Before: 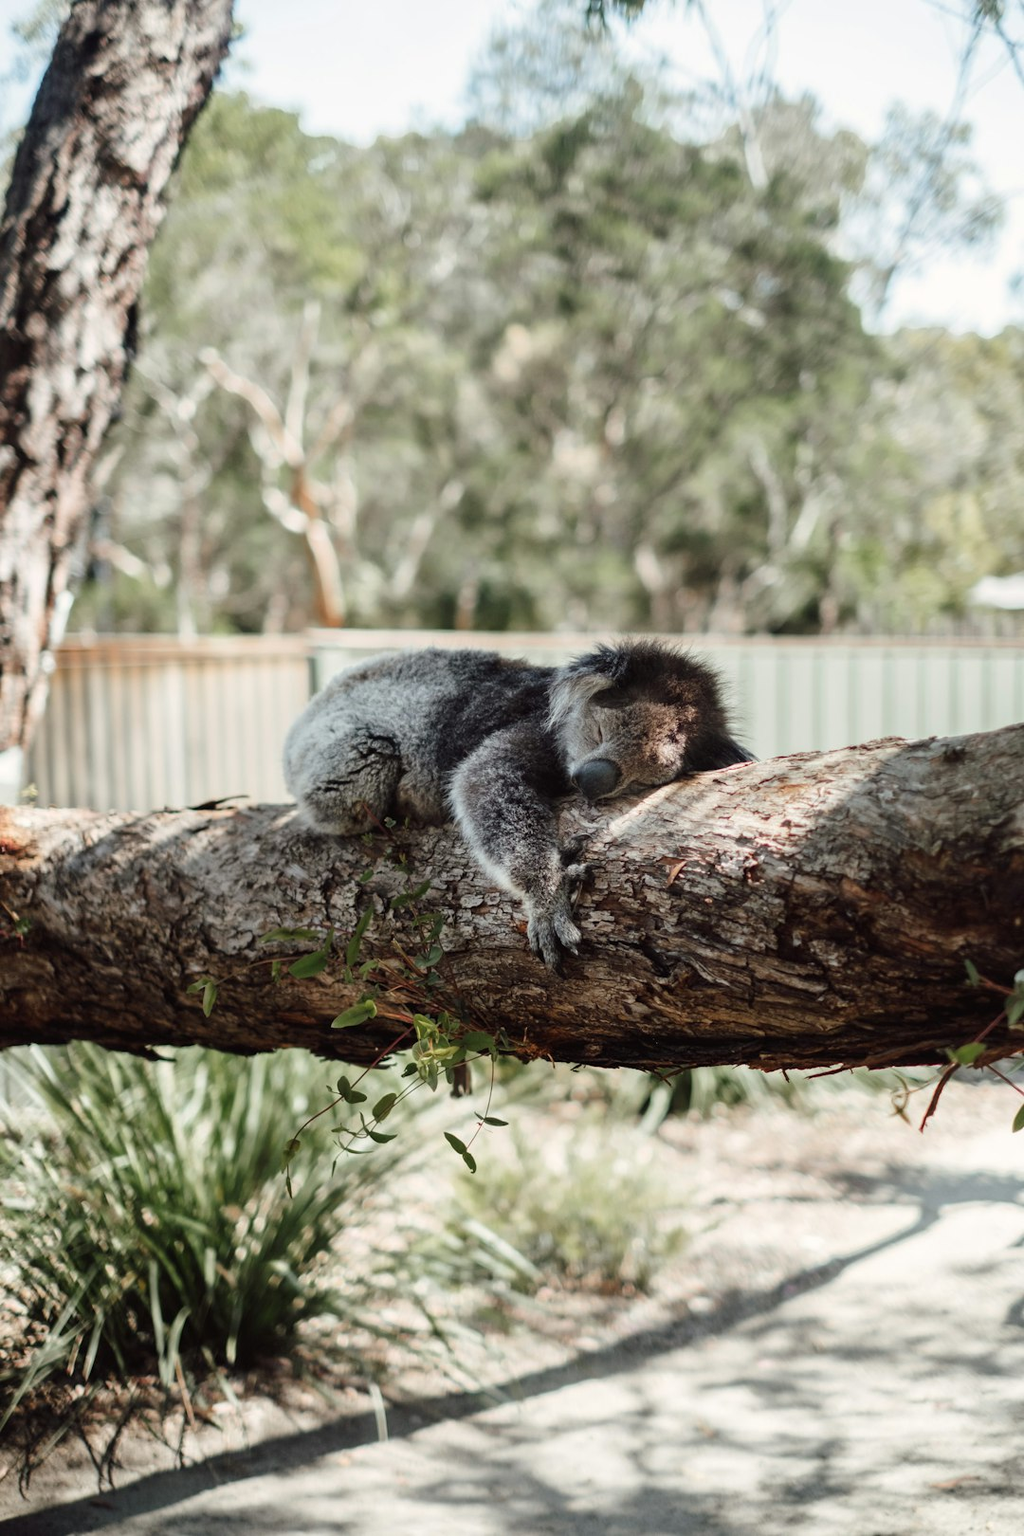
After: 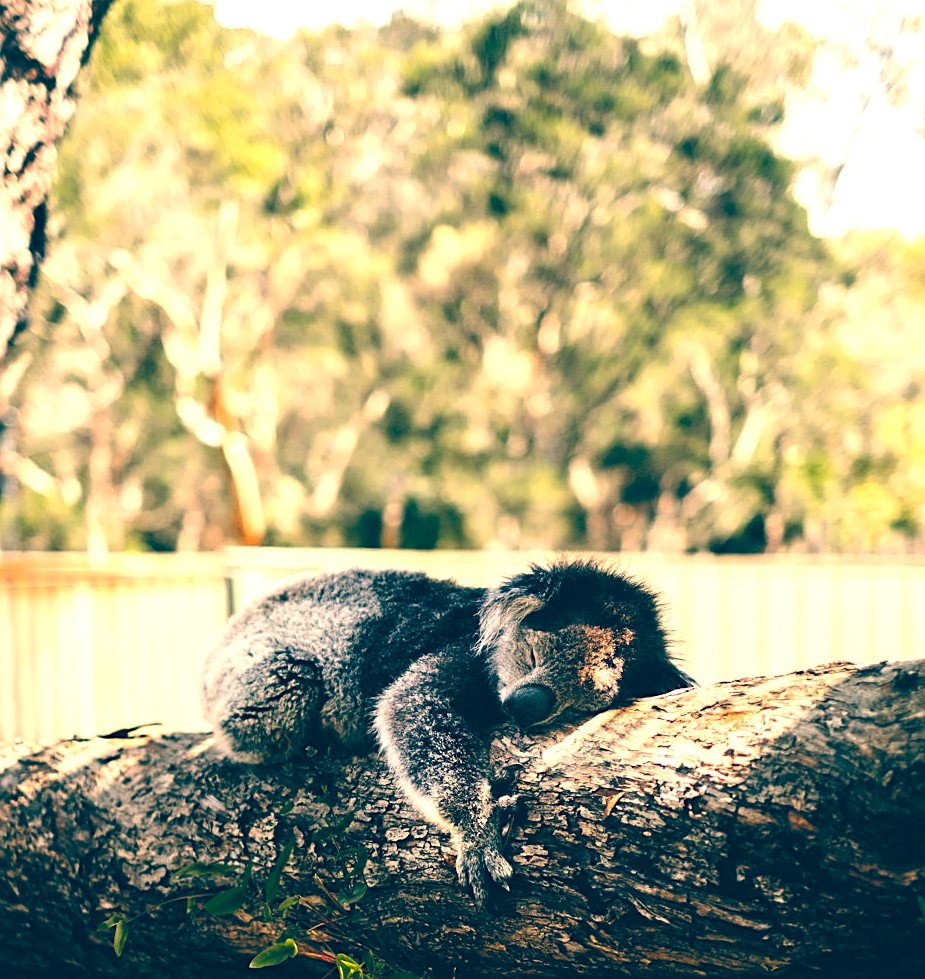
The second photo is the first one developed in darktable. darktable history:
crop and rotate: left 9.345%, top 7.22%, right 4.982%, bottom 32.331%
sharpen: on, module defaults
white balance: red 1.009, blue 0.985
tone equalizer: -8 EV -1.08 EV, -7 EV -1.01 EV, -6 EV -0.867 EV, -5 EV -0.578 EV, -3 EV 0.578 EV, -2 EV 0.867 EV, -1 EV 1.01 EV, +0 EV 1.08 EV, edges refinement/feathering 500, mask exposure compensation -1.57 EV, preserve details no
color balance rgb: perceptual saturation grading › global saturation 30%, global vibrance 20%
color balance: lift [1.006, 0.985, 1.002, 1.015], gamma [1, 0.953, 1.008, 1.047], gain [1.076, 1.13, 1.004, 0.87]
color correction: highlights a* 3.22, highlights b* 1.93, saturation 1.19
